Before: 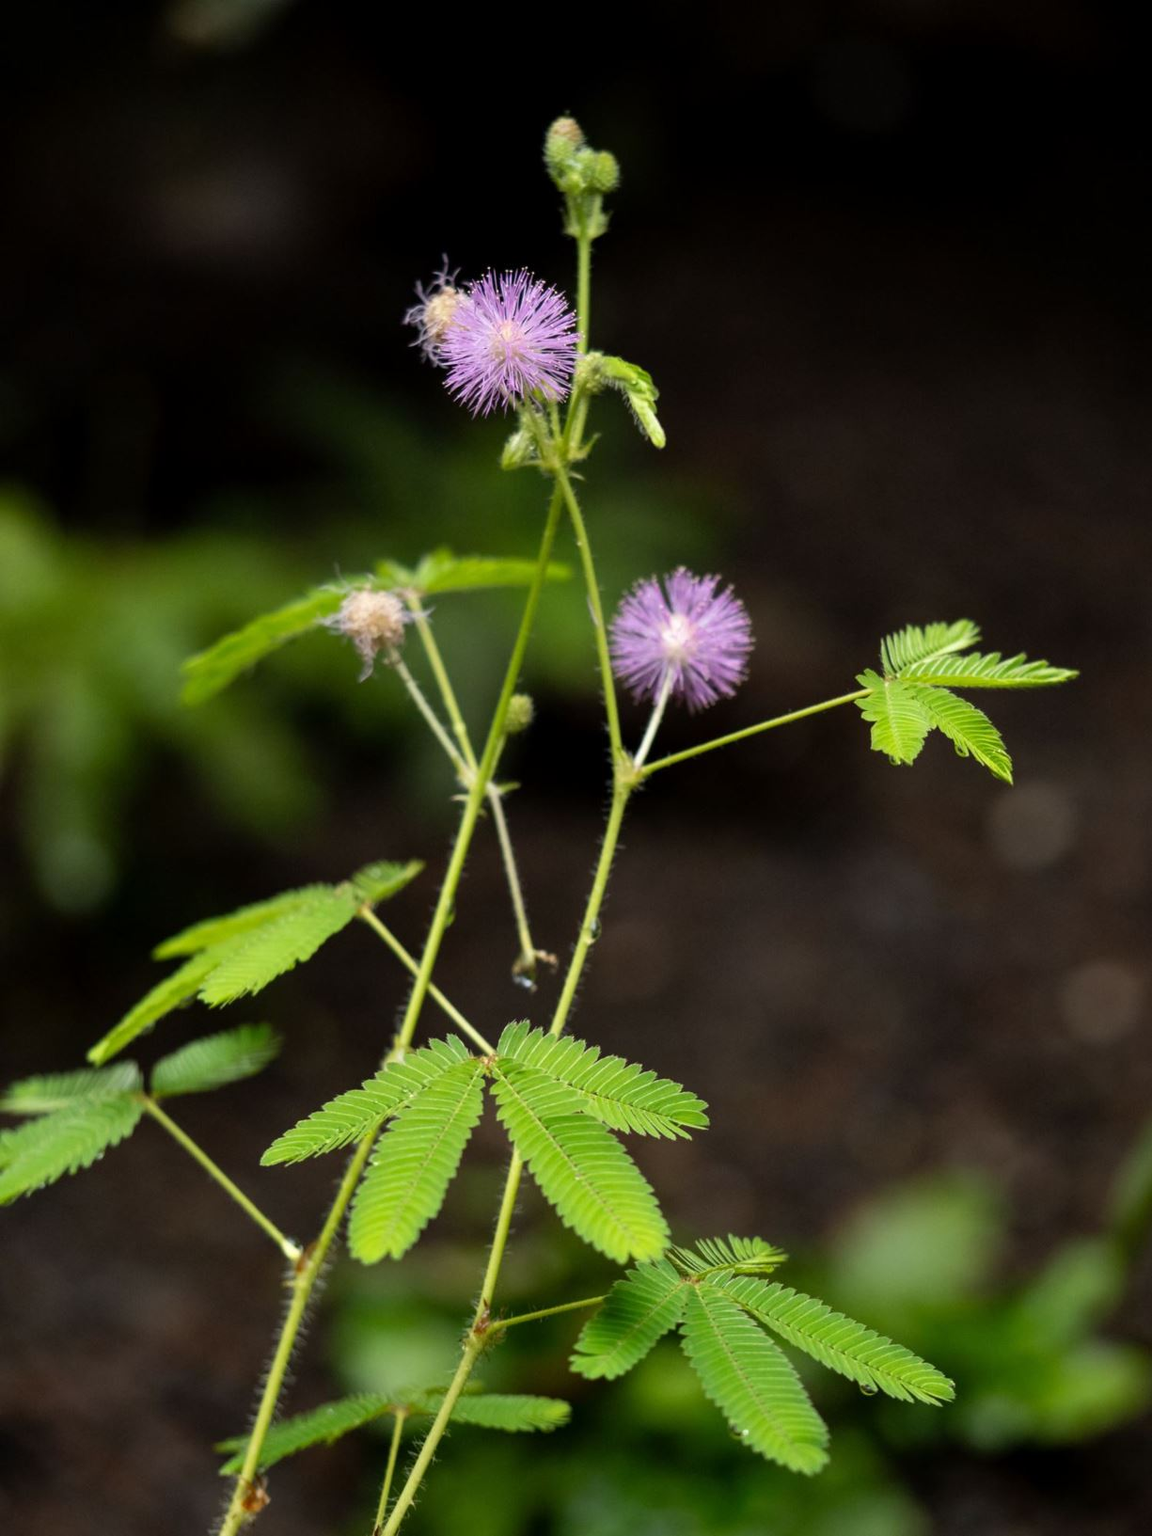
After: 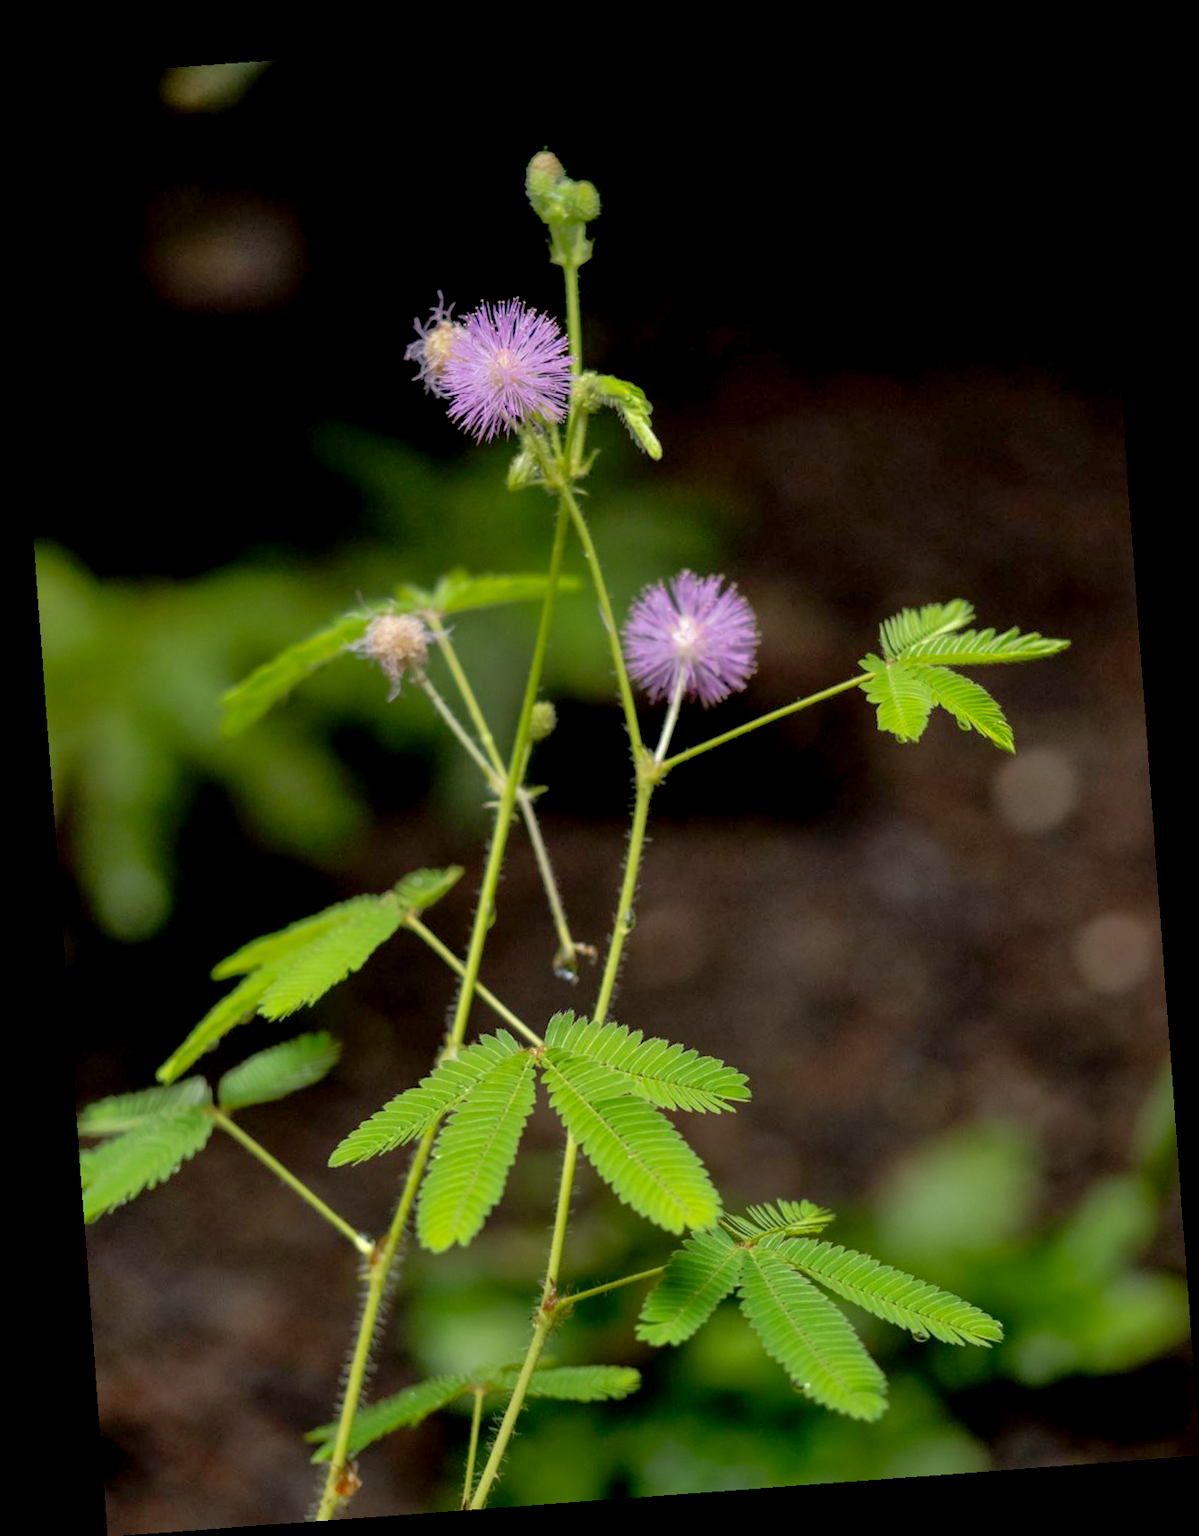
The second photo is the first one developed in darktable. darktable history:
shadows and highlights: on, module defaults
rotate and perspective: rotation -4.25°, automatic cropping off
exposure: black level correction 0.005, exposure 0.014 EV, compensate highlight preservation false
